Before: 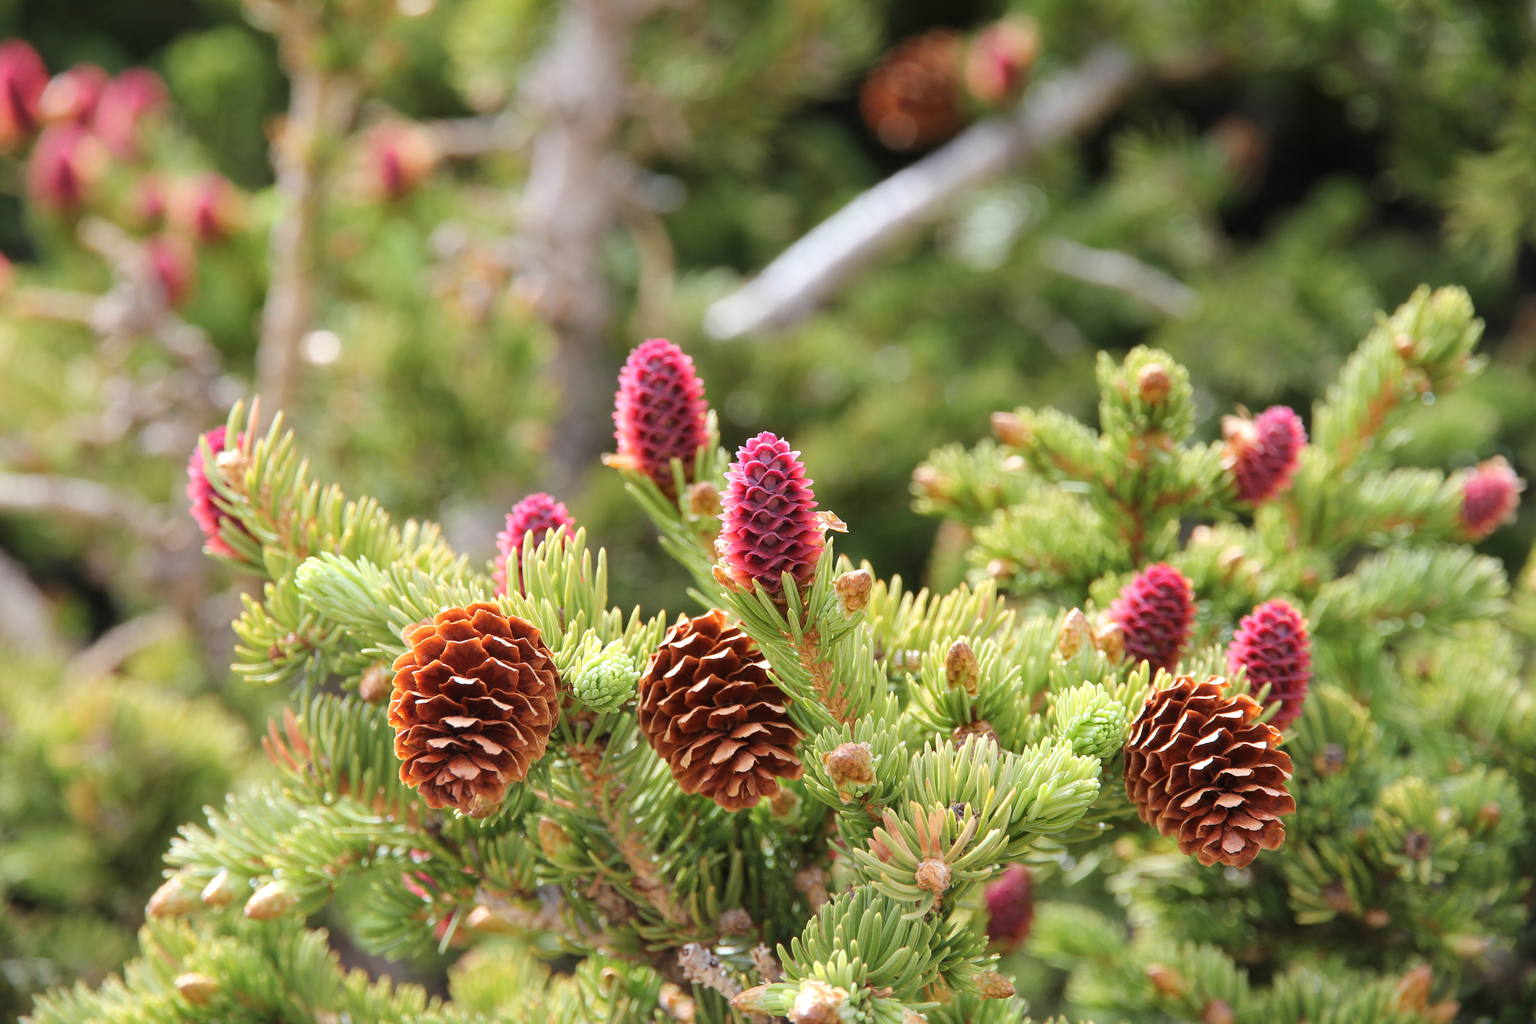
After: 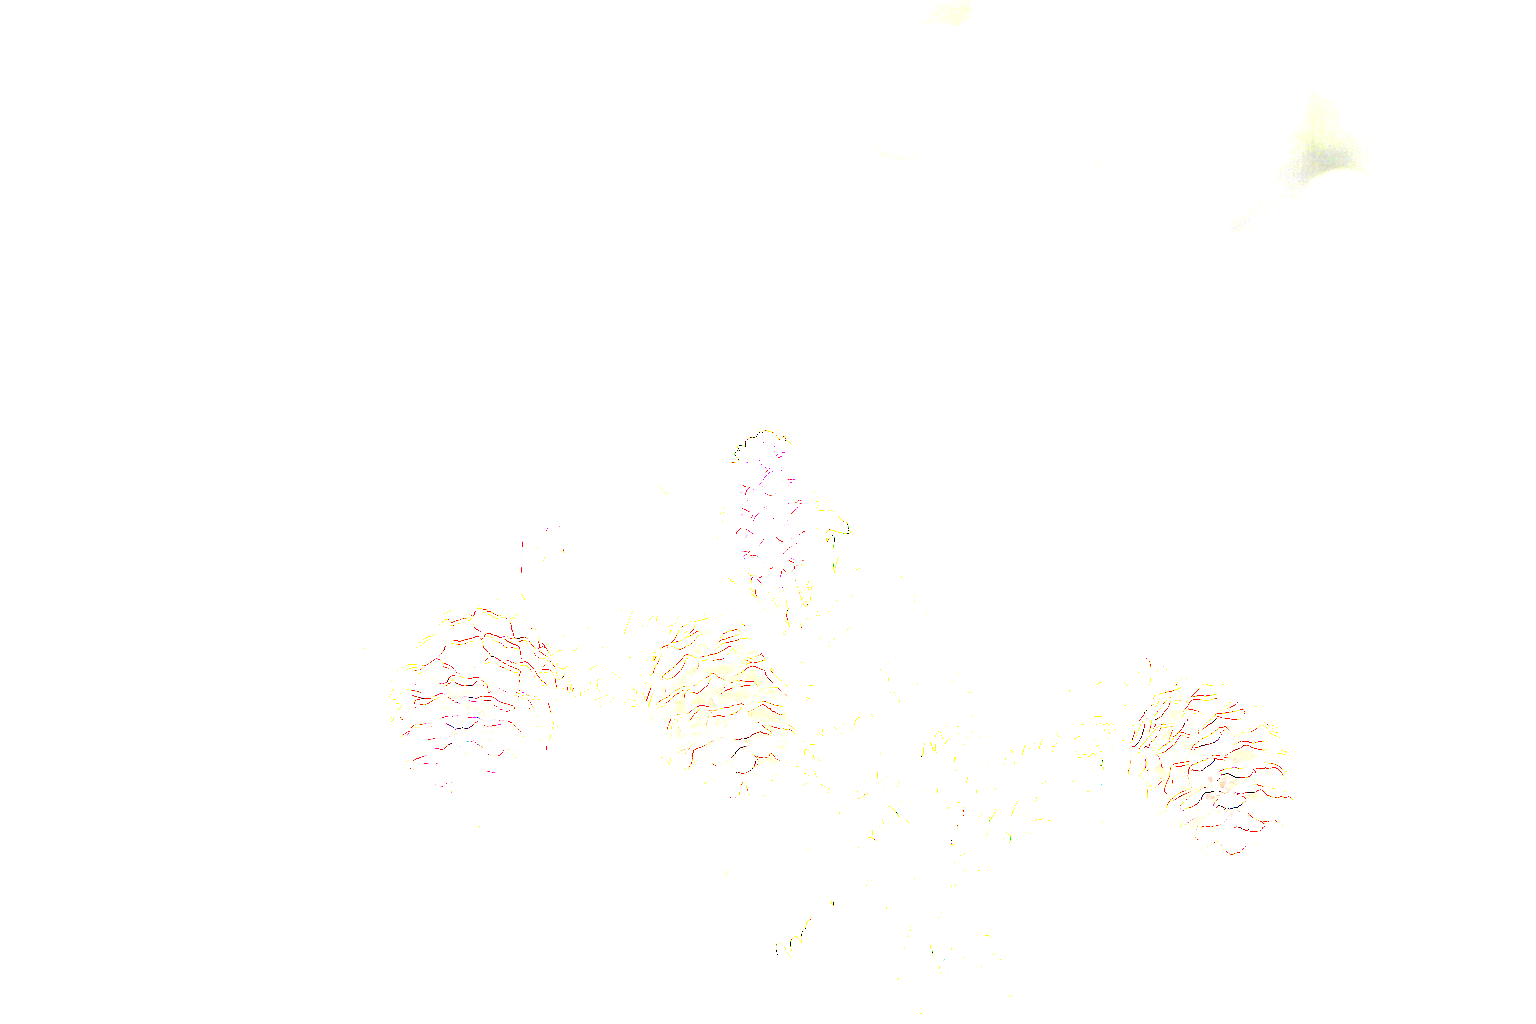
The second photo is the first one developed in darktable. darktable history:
exposure: exposure 7.952 EV, compensate highlight preservation false
